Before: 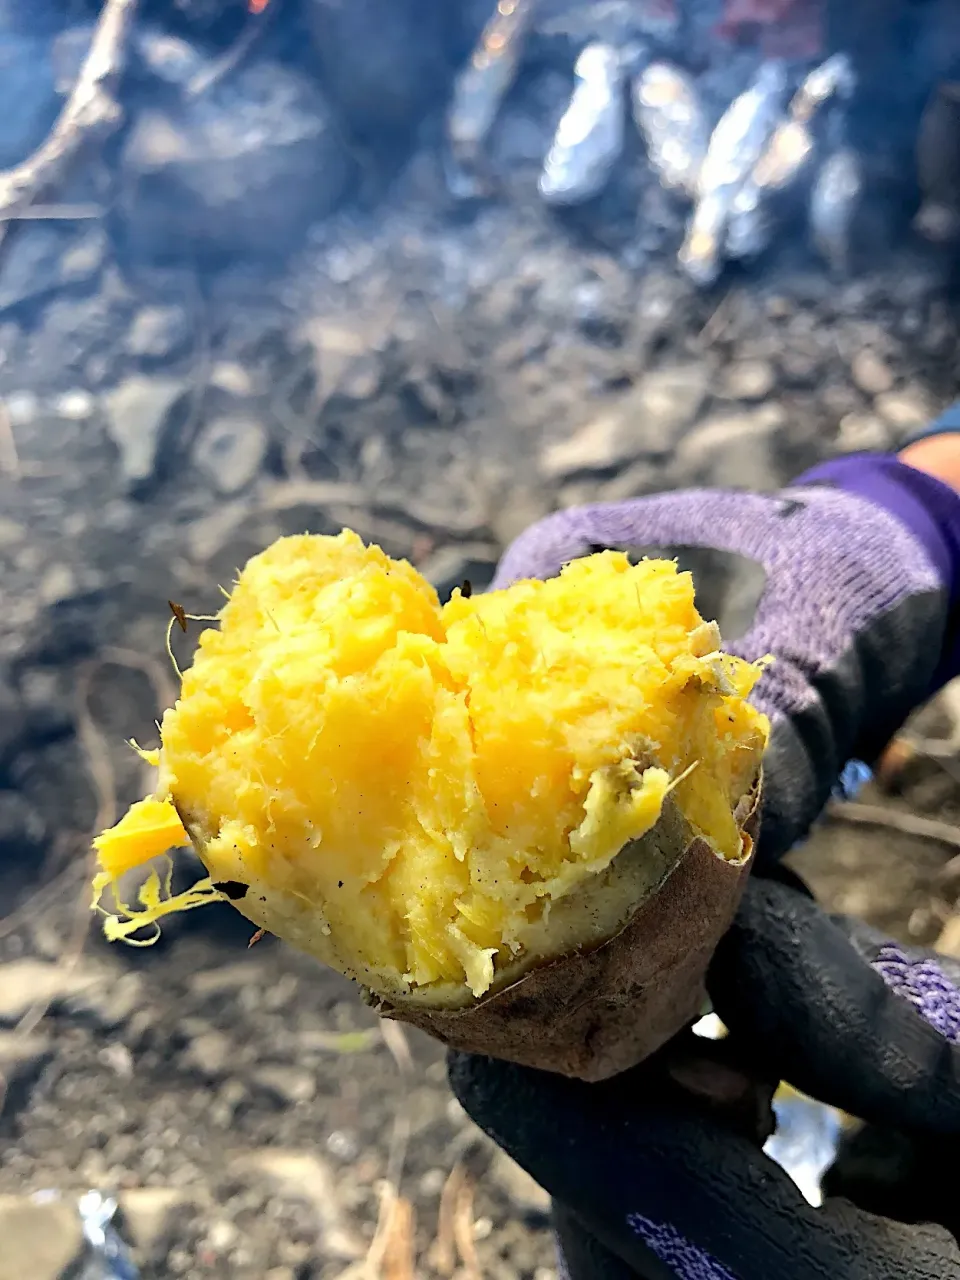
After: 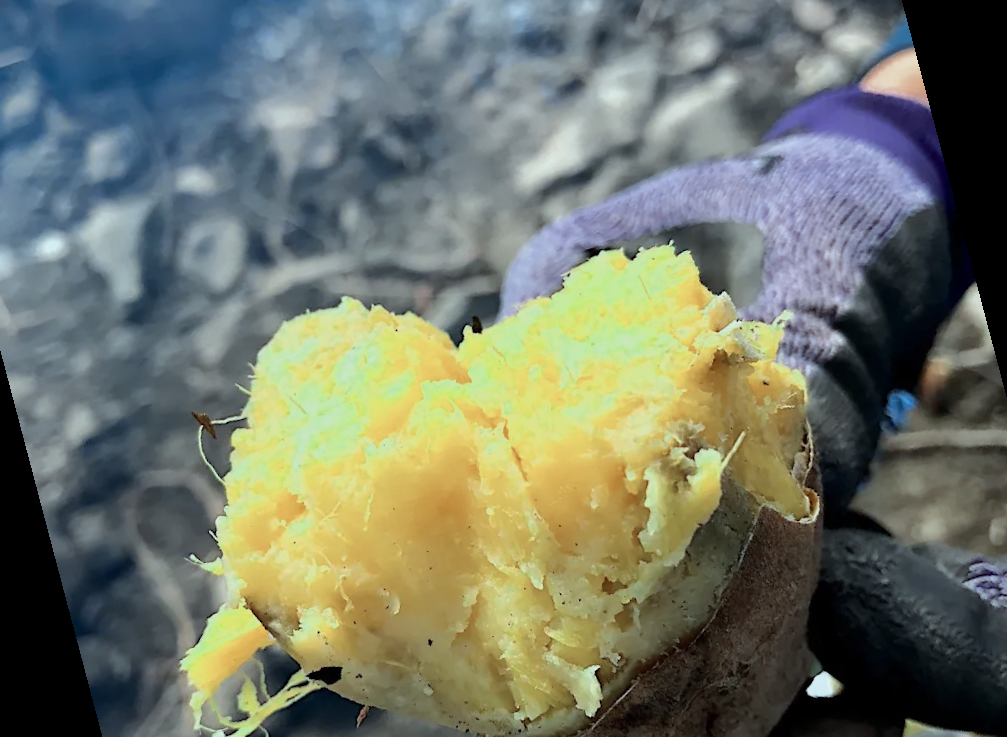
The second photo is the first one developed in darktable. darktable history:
rotate and perspective: rotation -14.8°, crop left 0.1, crop right 0.903, crop top 0.25, crop bottom 0.748
color correction: highlights a* -10.04, highlights b* -10.37
color zones: curves: ch0 [(0, 0.5) (0.125, 0.4) (0.25, 0.5) (0.375, 0.4) (0.5, 0.4) (0.625, 0.35) (0.75, 0.35) (0.875, 0.5)]; ch1 [(0, 0.35) (0.125, 0.45) (0.25, 0.35) (0.375, 0.35) (0.5, 0.35) (0.625, 0.35) (0.75, 0.45) (0.875, 0.35)]; ch2 [(0, 0.6) (0.125, 0.5) (0.25, 0.5) (0.375, 0.6) (0.5, 0.6) (0.625, 0.5) (0.75, 0.5) (0.875, 0.5)]
